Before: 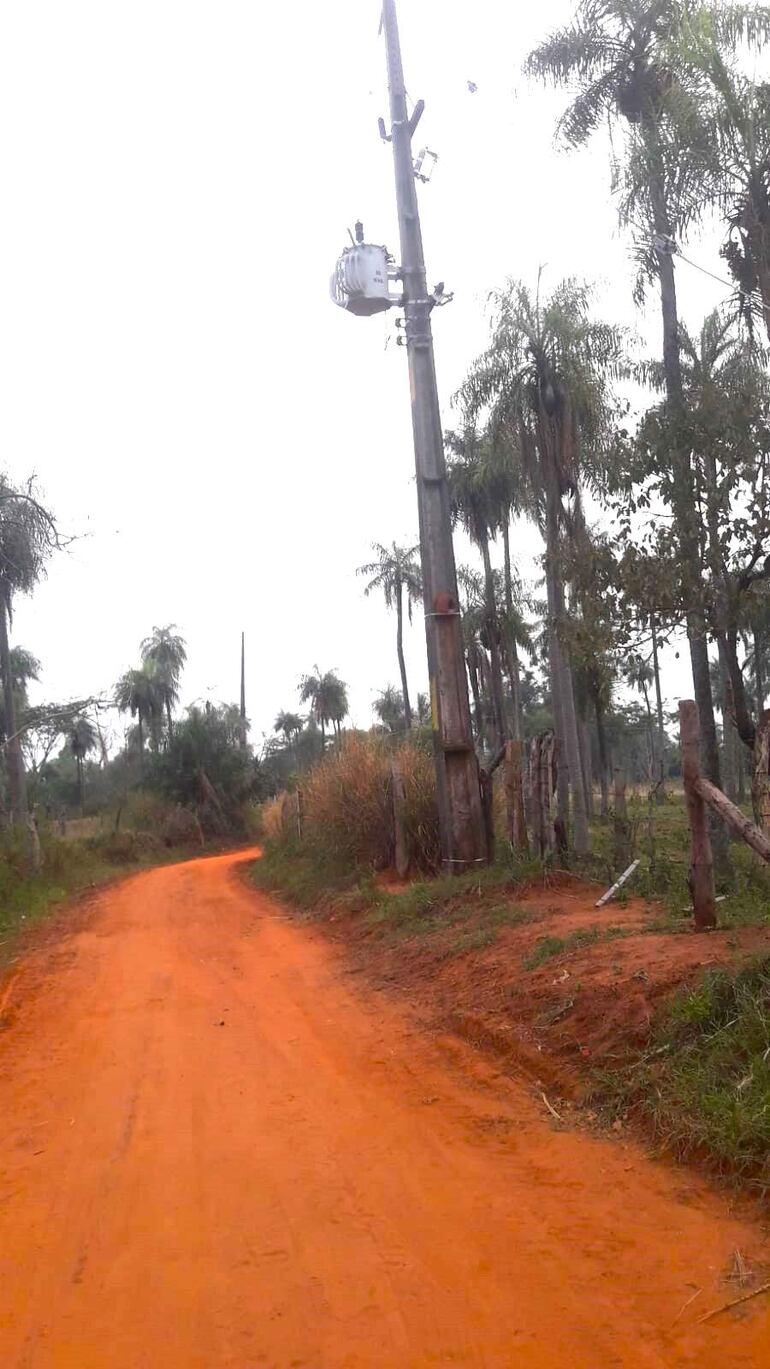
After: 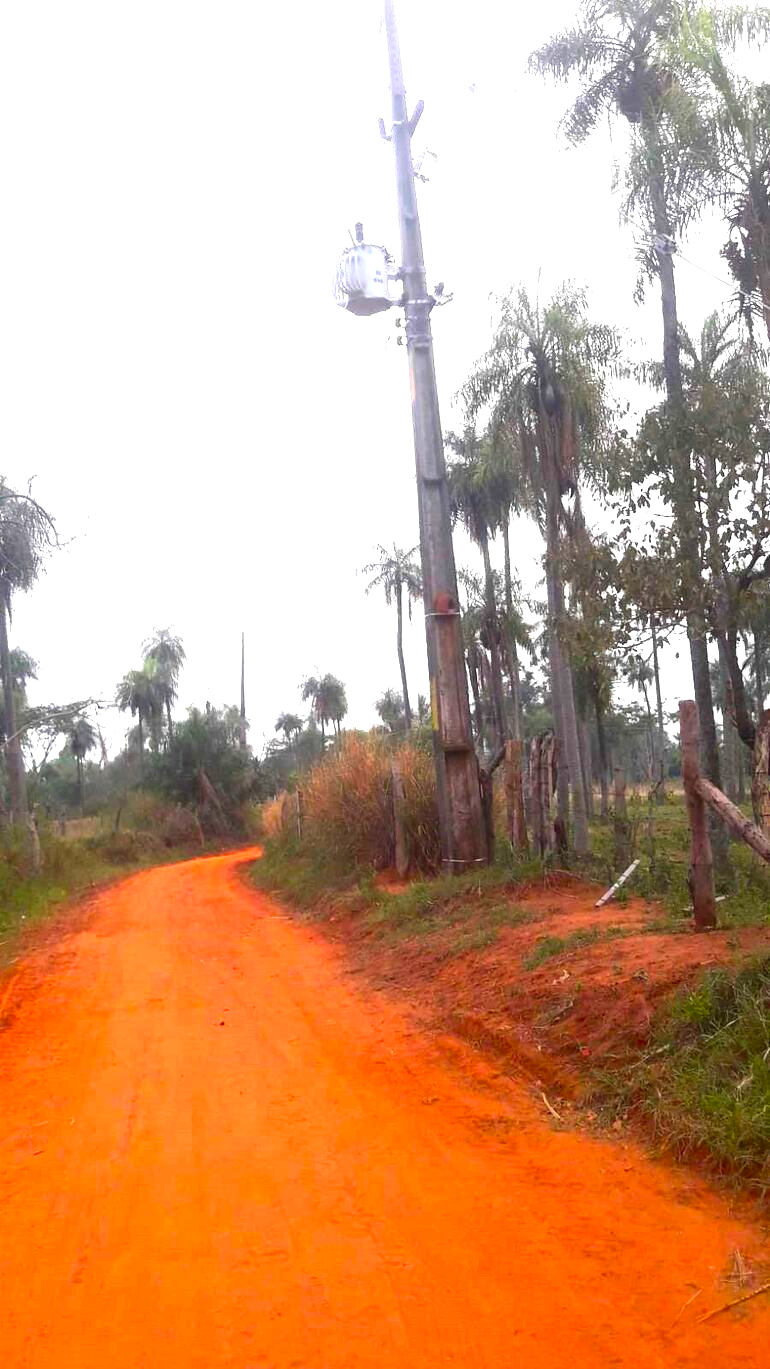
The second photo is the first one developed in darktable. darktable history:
color correction: highlights b* 0.058, saturation 1.3
tone equalizer: -8 EV -0.733 EV, -7 EV -0.727 EV, -6 EV -0.59 EV, -5 EV -0.409 EV, -3 EV 0.373 EV, -2 EV 0.6 EV, -1 EV 0.696 EV, +0 EV 0.745 EV, smoothing diameter 24.93%, edges refinement/feathering 10.12, preserve details guided filter
